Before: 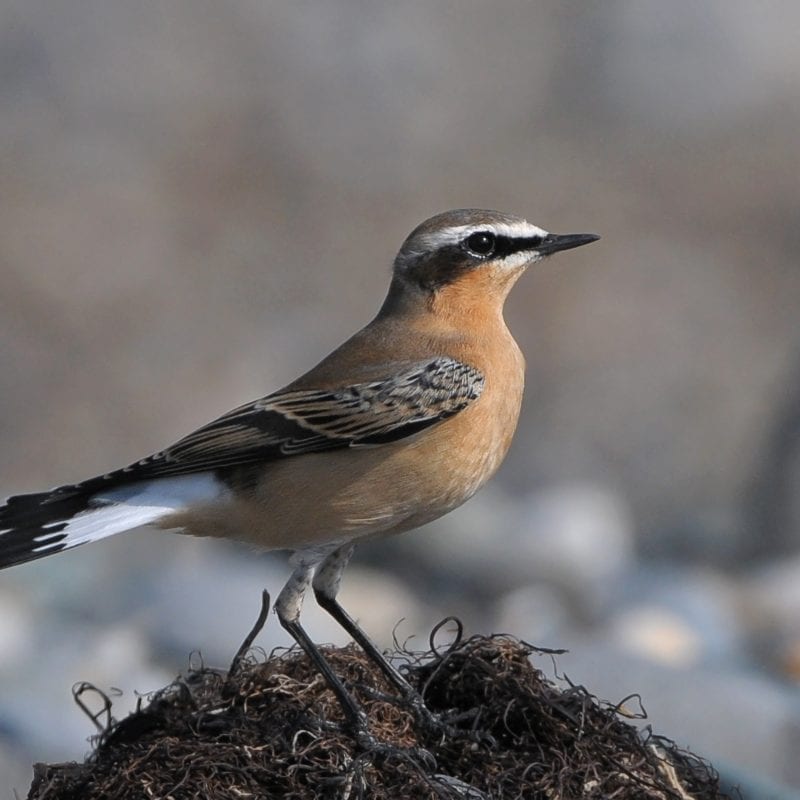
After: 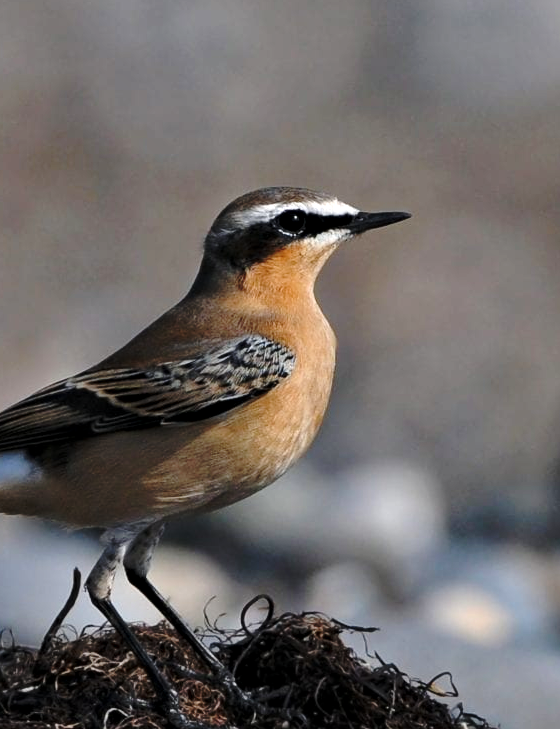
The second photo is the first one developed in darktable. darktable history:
crop and rotate: left 23.683%, top 2.808%, right 6.234%, bottom 6.009%
base curve: curves: ch0 [(0, 0) (0.073, 0.04) (0.157, 0.139) (0.492, 0.492) (0.758, 0.758) (1, 1)], preserve colors none
contrast equalizer: octaves 7, y [[0.528, 0.548, 0.563, 0.562, 0.546, 0.526], [0.55 ×6], [0 ×6], [0 ×6], [0 ×6]]
